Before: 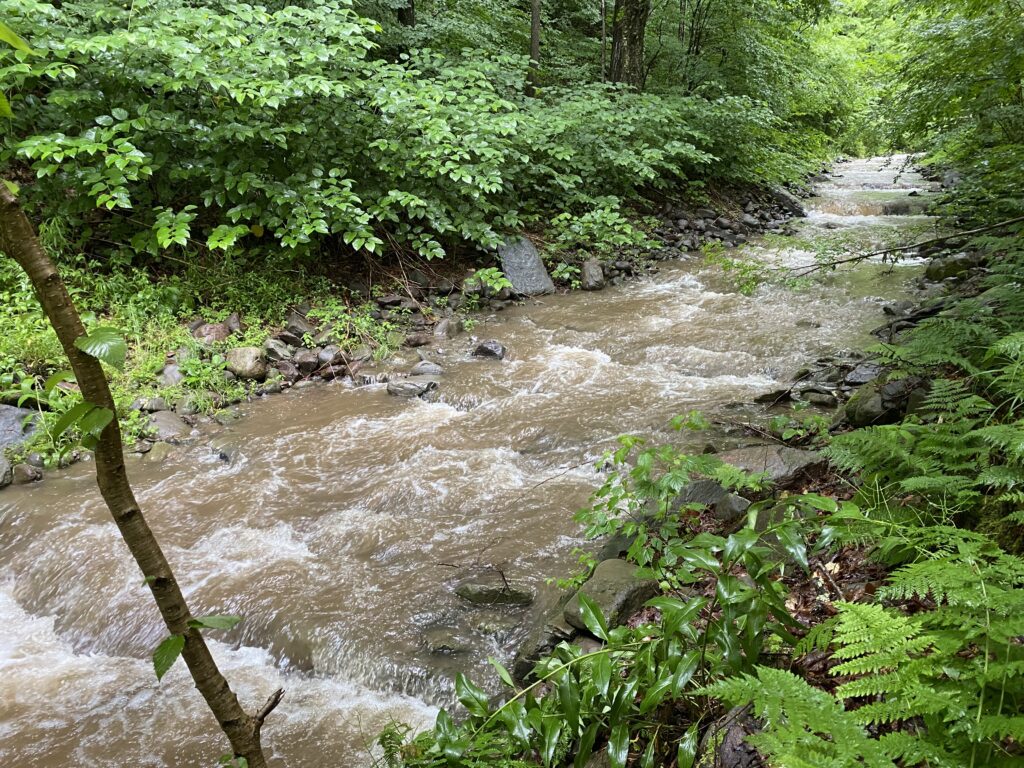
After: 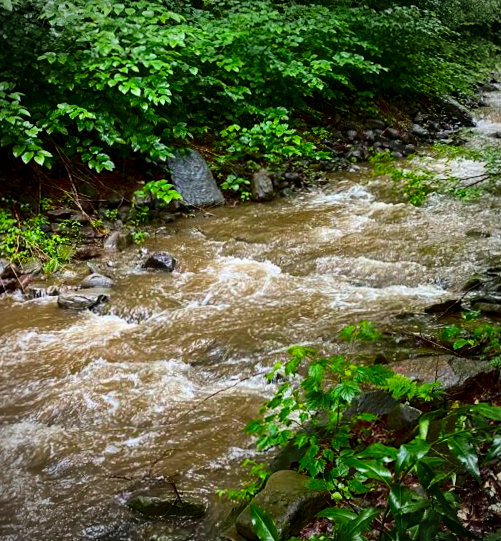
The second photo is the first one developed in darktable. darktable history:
color balance rgb: linear chroma grading › global chroma 15%, perceptual saturation grading › global saturation 30%
crop: left 32.075%, top 10.976%, right 18.355%, bottom 17.596%
vignetting: unbound false
contrast brightness saturation: contrast 0.19, brightness -0.24, saturation 0.11
rotate and perspective: rotation -0.45°, automatic cropping original format, crop left 0.008, crop right 0.992, crop top 0.012, crop bottom 0.988
local contrast: mode bilateral grid, contrast 10, coarseness 25, detail 115%, midtone range 0.2
